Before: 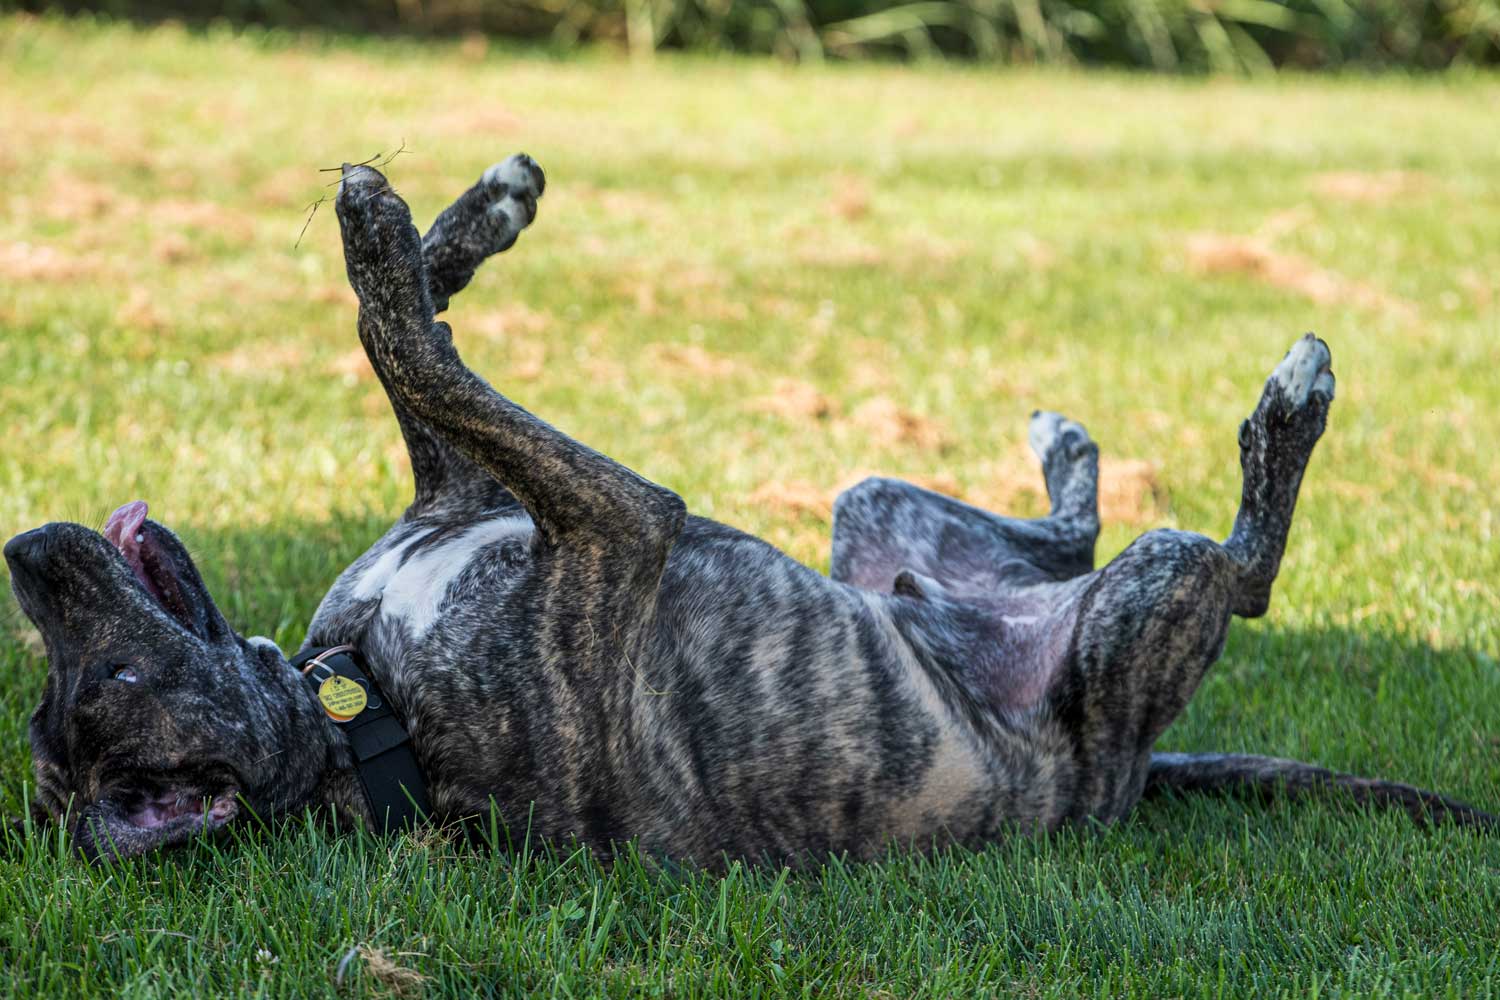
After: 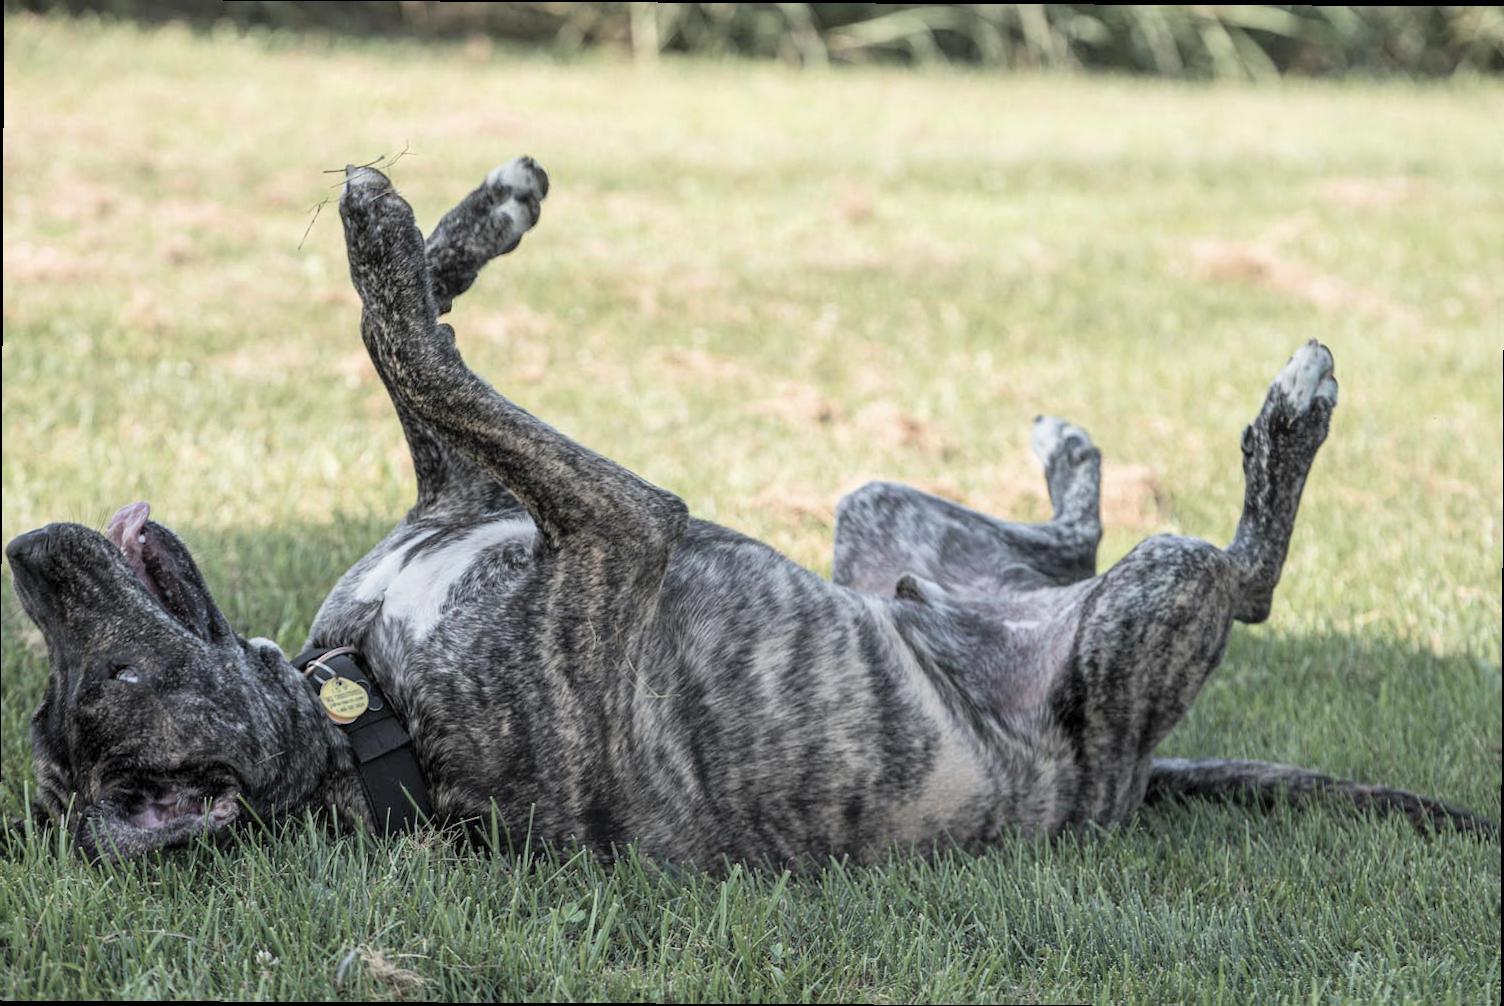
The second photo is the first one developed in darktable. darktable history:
crop and rotate: angle -0.263°
contrast brightness saturation: brightness 0.18, saturation -0.506
